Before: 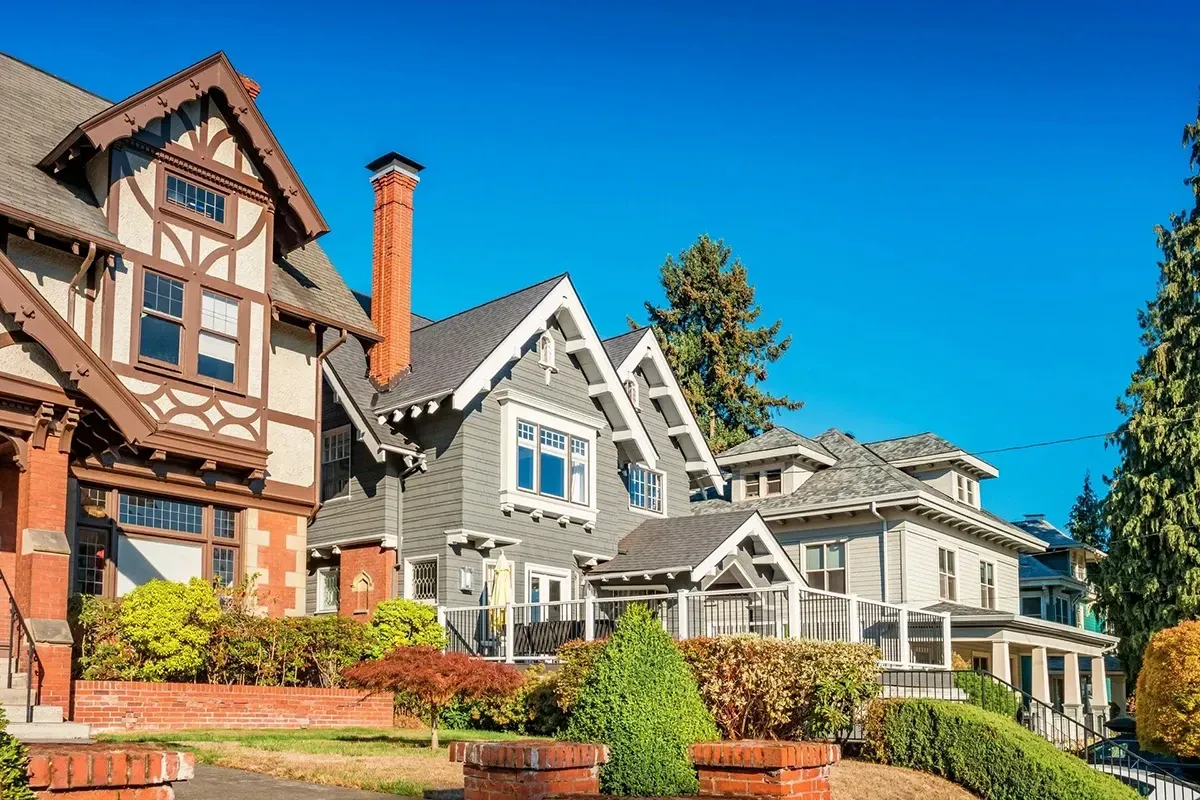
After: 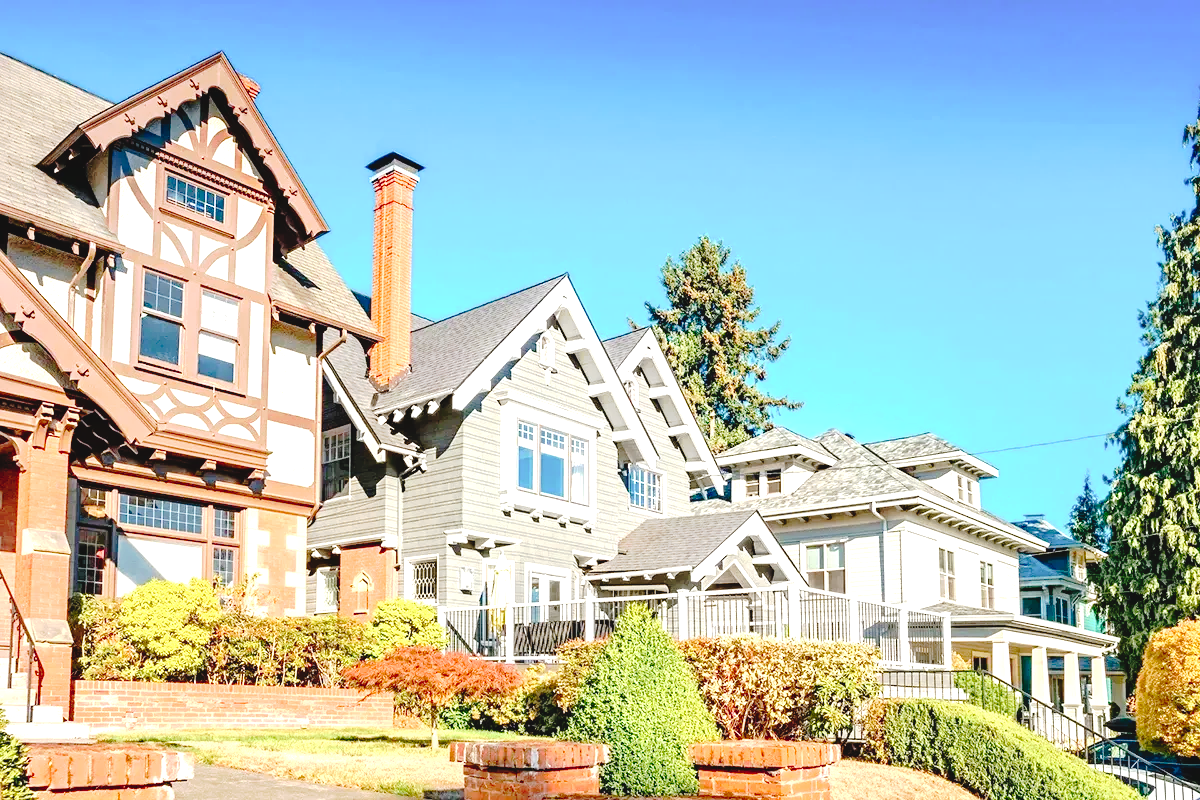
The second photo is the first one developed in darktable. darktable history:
tone curve: curves: ch0 [(0, 0) (0.003, 0.051) (0.011, 0.052) (0.025, 0.055) (0.044, 0.062) (0.069, 0.068) (0.1, 0.077) (0.136, 0.098) (0.177, 0.145) (0.224, 0.223) (0.277, 0.314) (0.335, 0.43) (0.399, 0.518) (0.468, 0.591) (0.543, 0.656) (0.623, 0.726) (0.709, 0.809) (0.801, 0.857) (0.898, 0.918) (1, 1)], preserve colors none
exposure: black level correction 0, exposure 1.102 EV, compensate highlight preservation false
